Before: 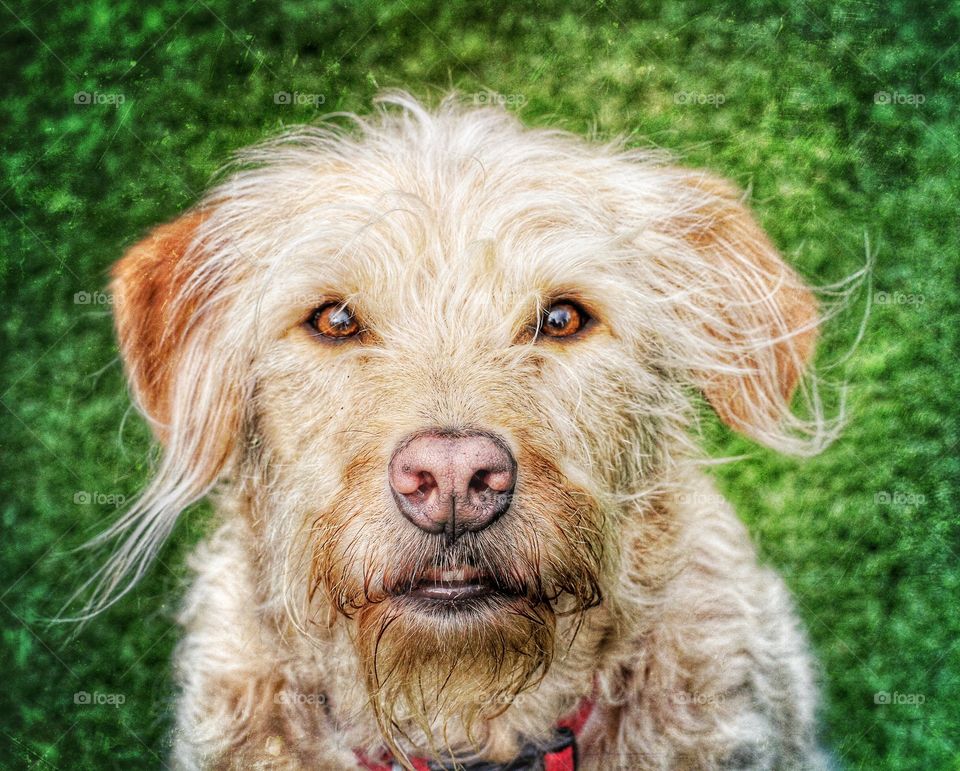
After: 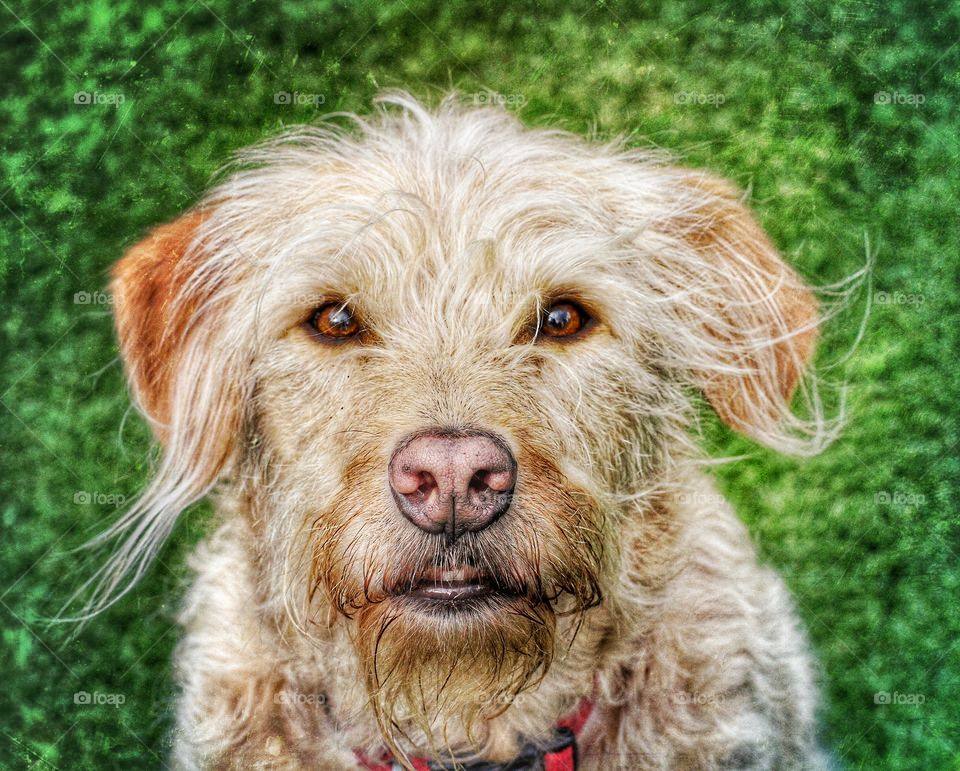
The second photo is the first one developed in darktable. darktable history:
sharpen: radius 5.325, amount 0.312, threshold 26.433
shadows and highlights: shadows 75, highlights -60.85, soften with gaussian
